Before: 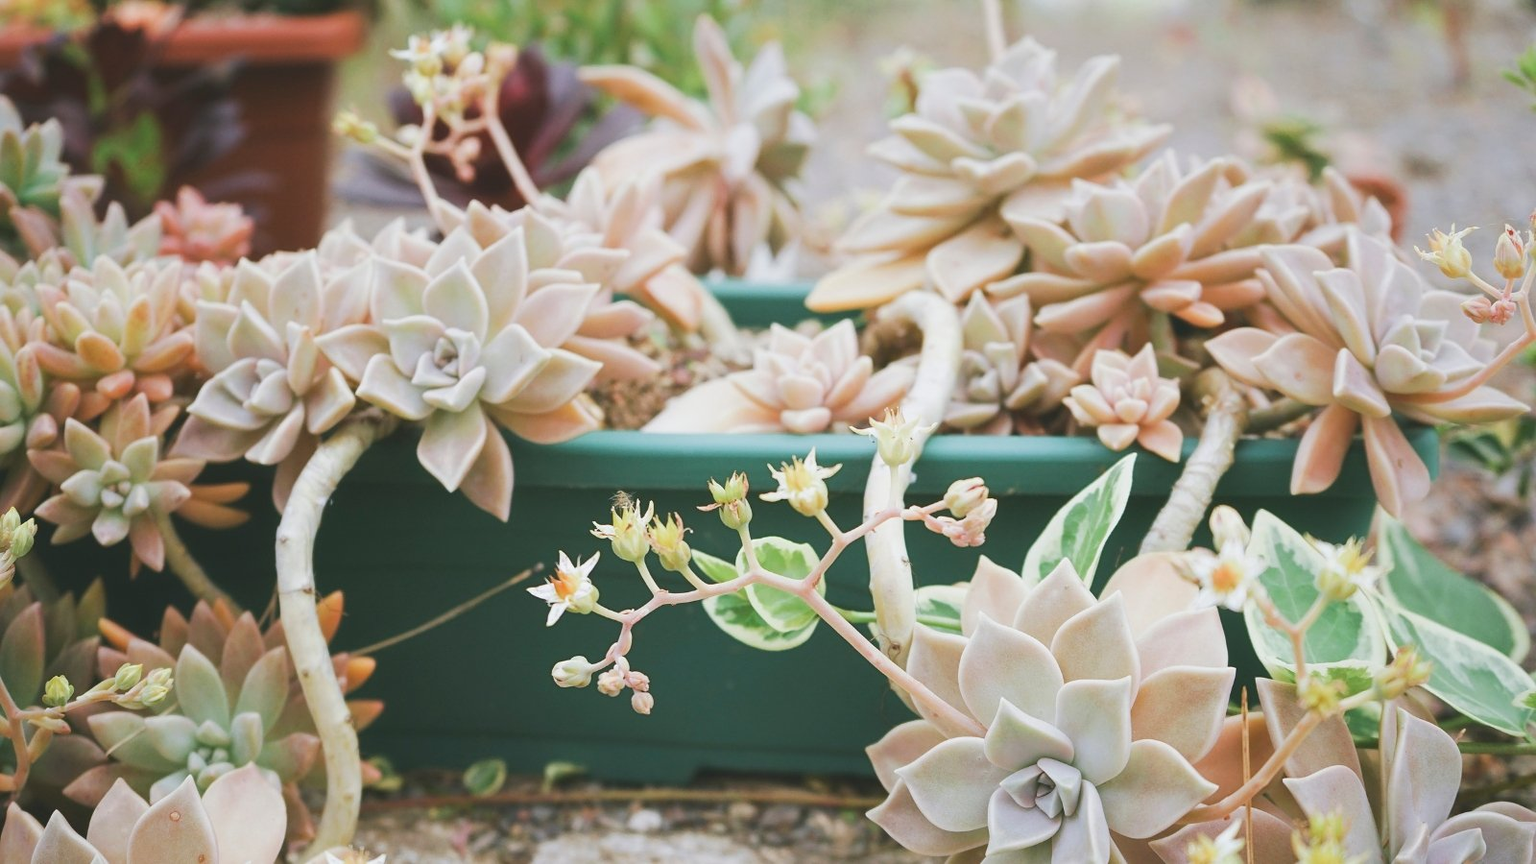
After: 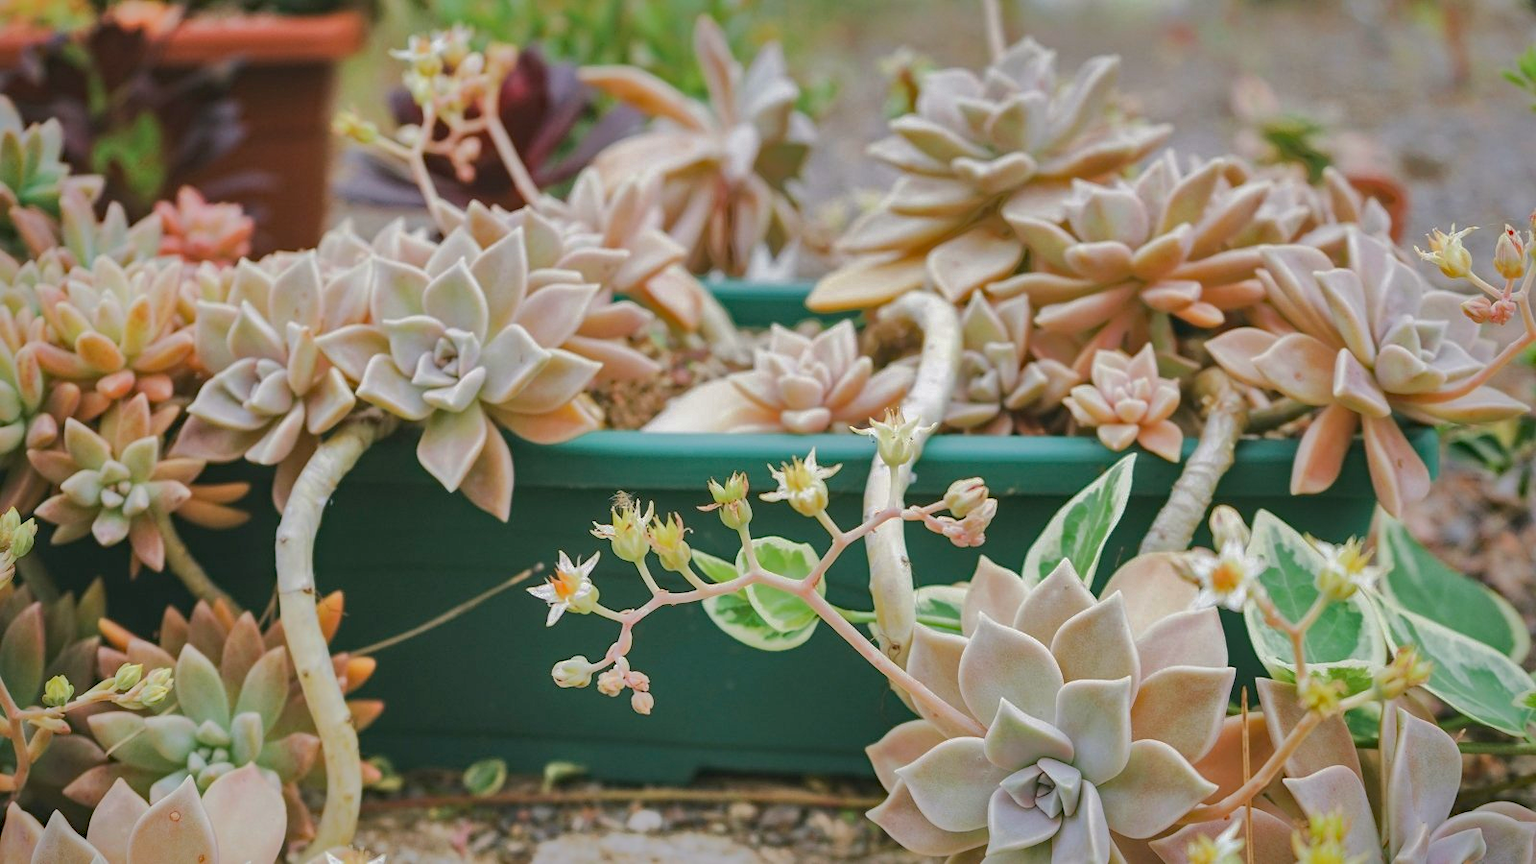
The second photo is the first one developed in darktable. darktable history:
white balance: red 1.009, blue 0.985
haze removal: strength 0.29, distance 0.25, compatibility mode true, adaptive false
local contrast: on, module defaults
bloom: size 15%, threshold 97%, strength 7%
shadows and highlights: shadows 38.43, highlights -74.54
